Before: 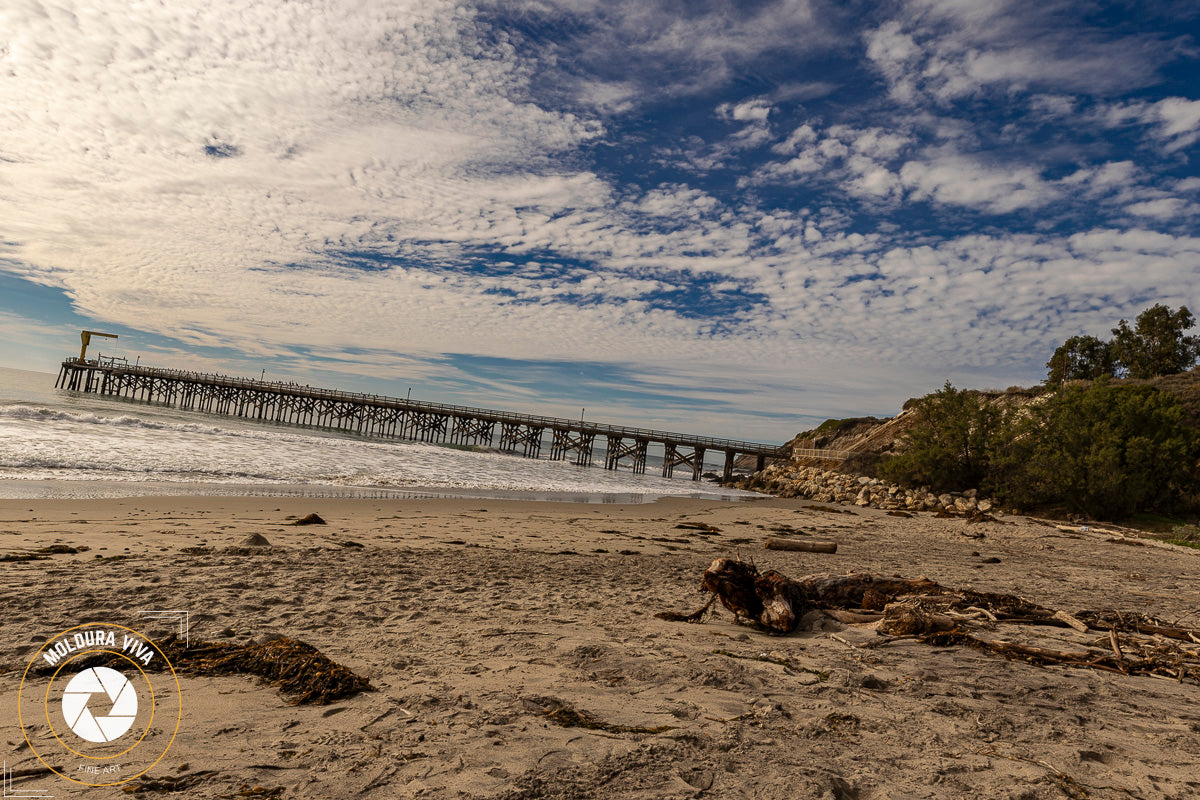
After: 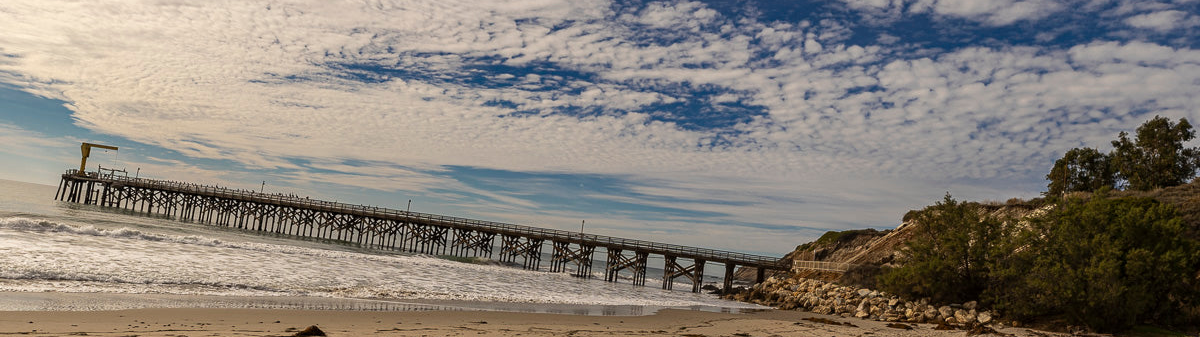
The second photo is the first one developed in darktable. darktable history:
crop and rotate: top 23.568%, bottom 34.241%
